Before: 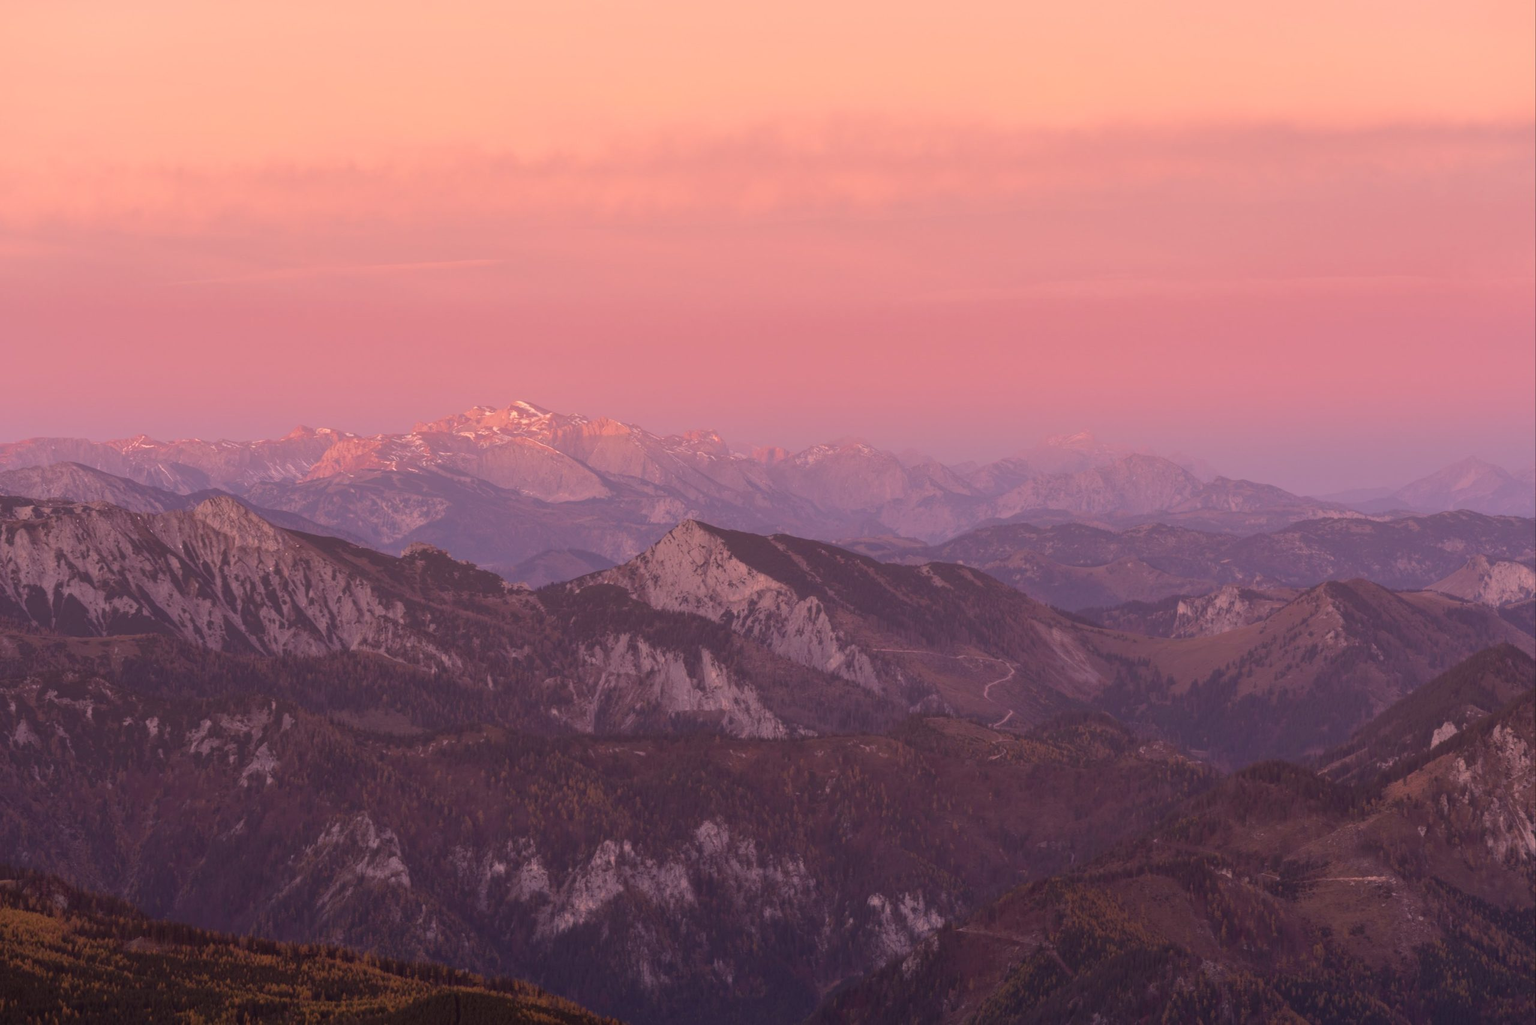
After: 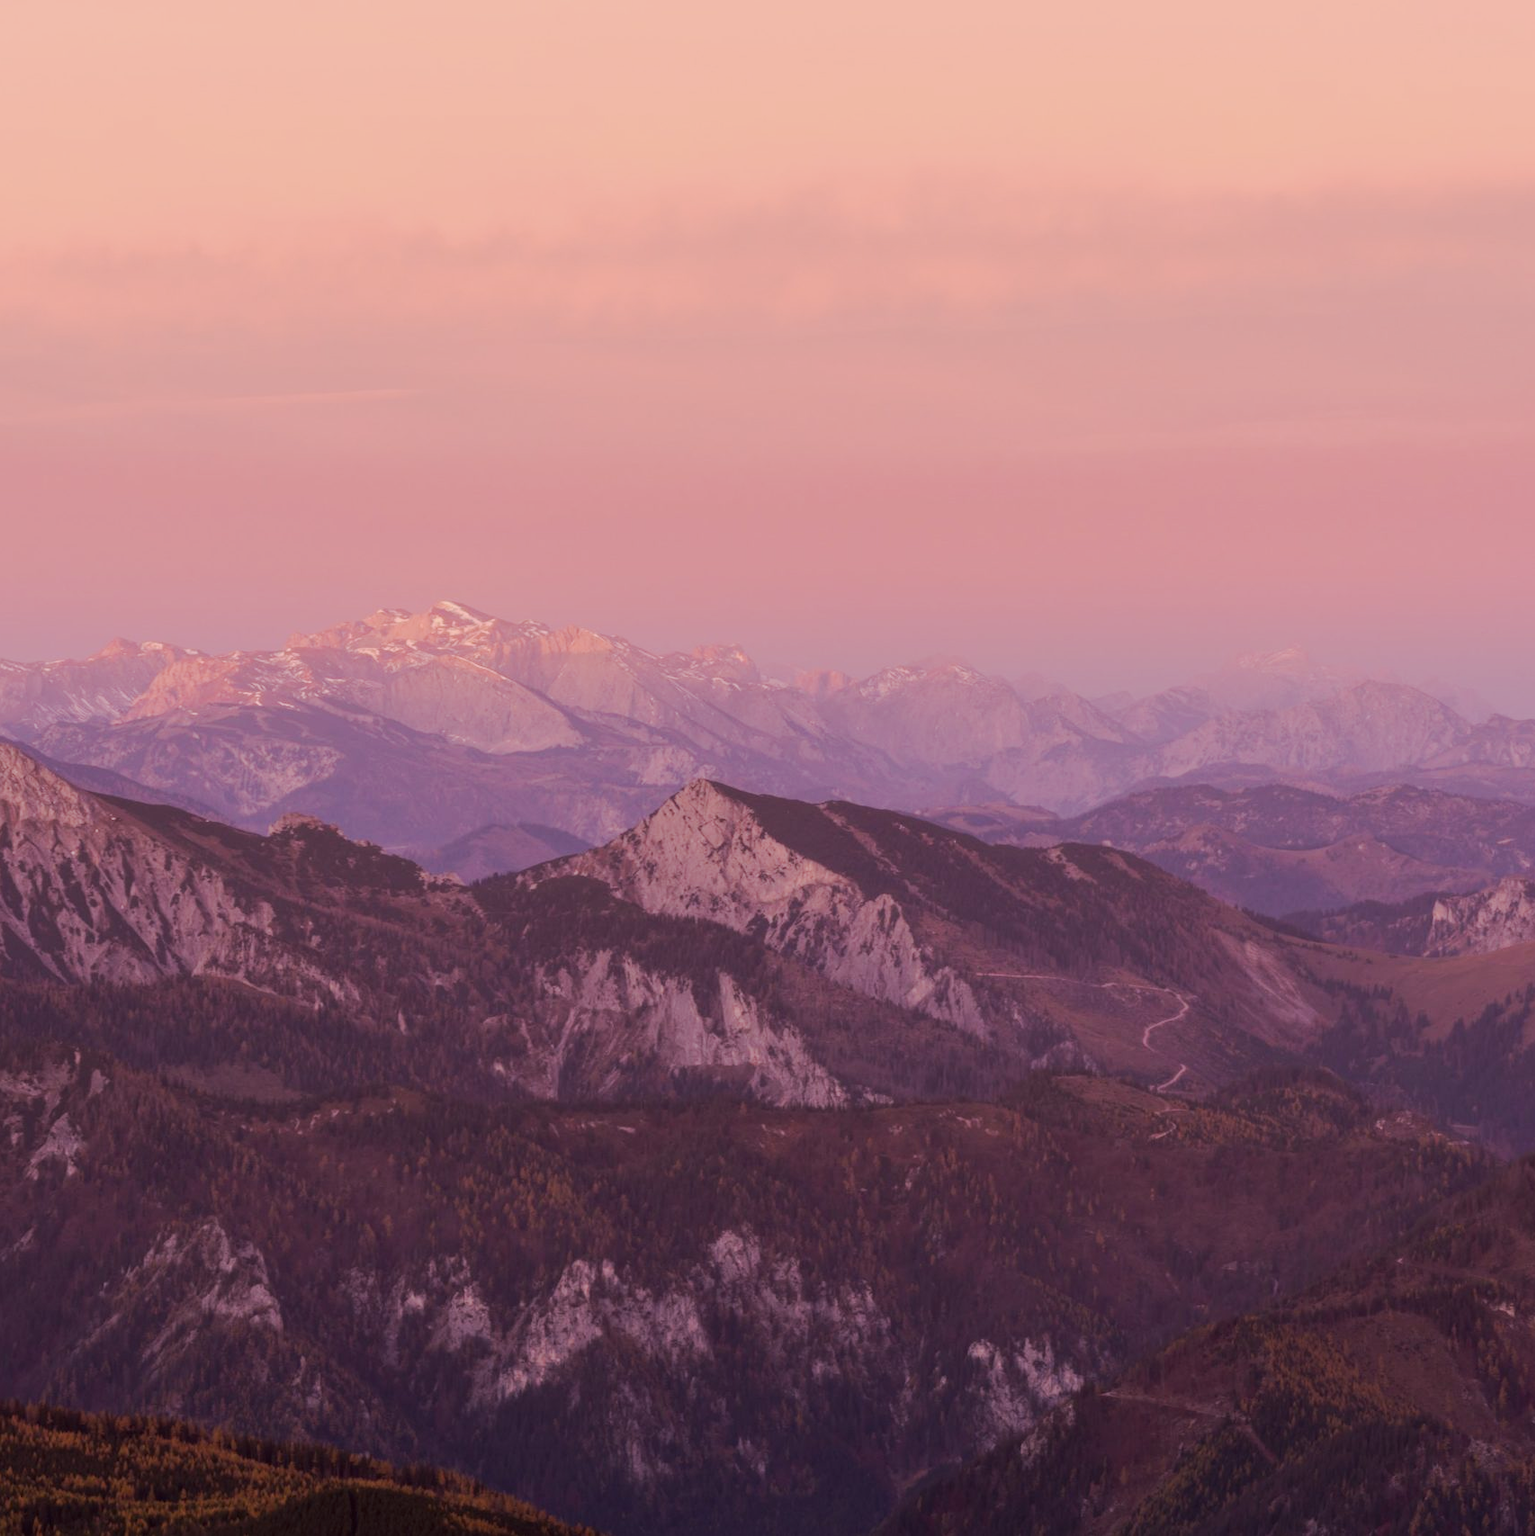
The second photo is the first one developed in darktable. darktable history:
crop and rotate: left 14.459%, right 18.89%
tone curve: curves: ch0 [(0, 0) (0.052, 0.018) (0.236, 0.207) (0.41, 0.417) (0.485, 0.518) (0.54, 0.584) (0.625, 0.666) (0.845, 0.828) (0.994, 0.964)]; ch1 [(0, 0.055) (0.15, 0.117) (0.317, 0.34) (0.382, 0.408) (0.434, 0.441) (0.472, 0.479) (0.498, 0.501) (0.557, 0.558) (0.616, 0.59) (0.739, 0.7) (0.873, 0.857) (1, 0.928)]; ch2 [(0, 0) (0.352, 0.403) (0.447, 0.466) (0.482, 0.482) (0.528, 0.526) (0.586, 0.577) (0.618, 0.621) (0.785, 0.747) (1, 1)], preserve colors none
contrast brightness saturation: saturation -0.047
